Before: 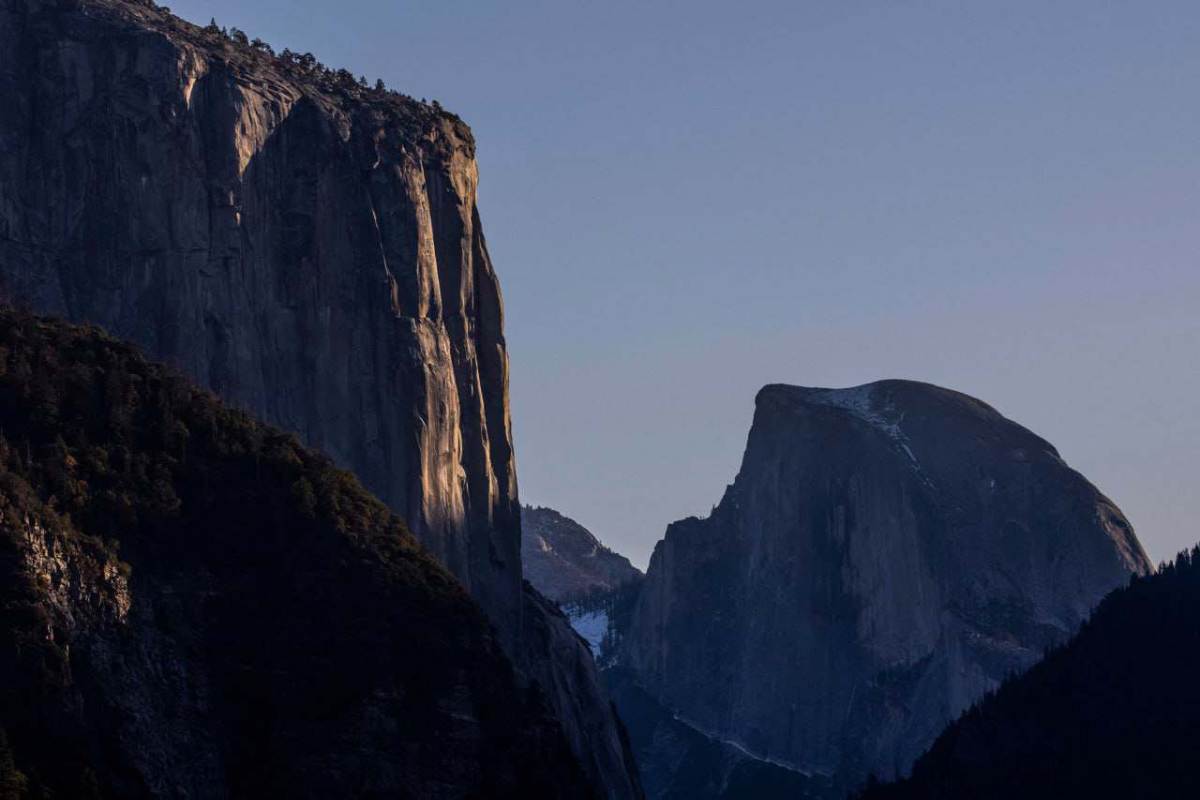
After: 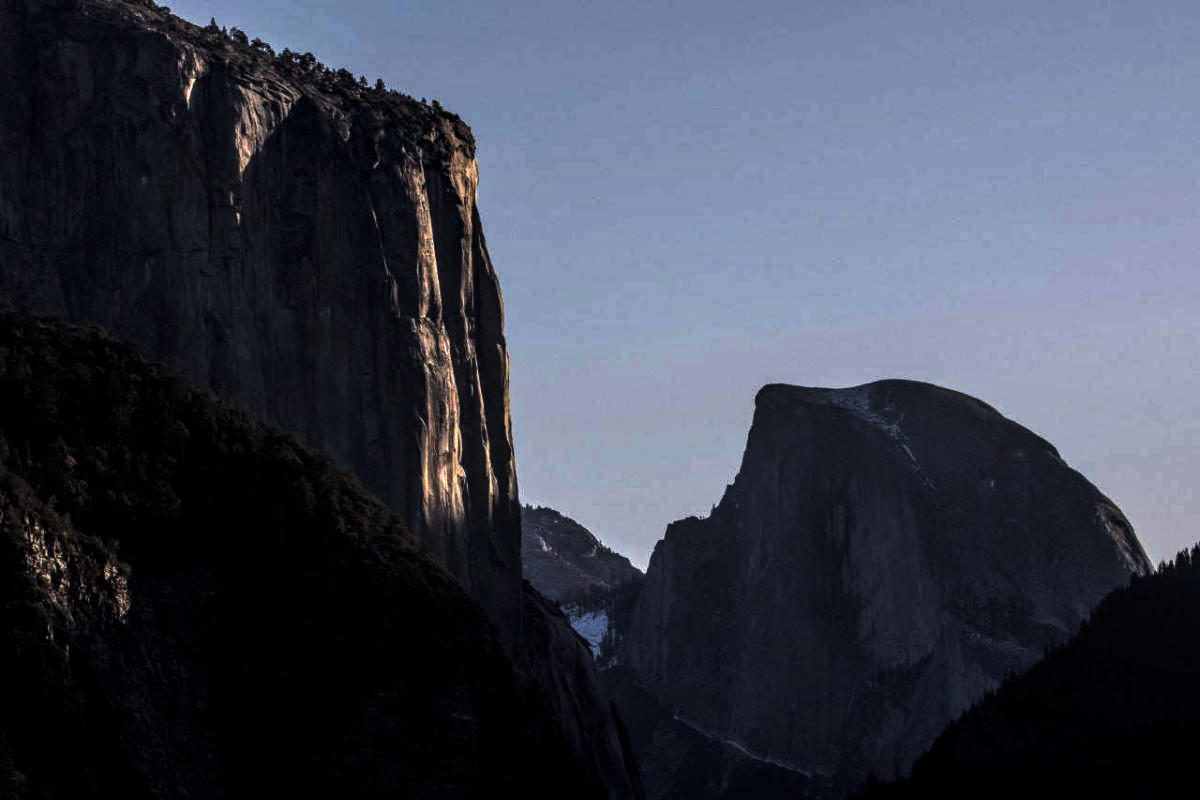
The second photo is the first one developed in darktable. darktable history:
local contrast: on, module defaults
levels: levels [0, 0.618, 1]
exposure: black level correction 0, exposure 0.95 EV, compensate exposure bias true, compensate highlight preservation false
